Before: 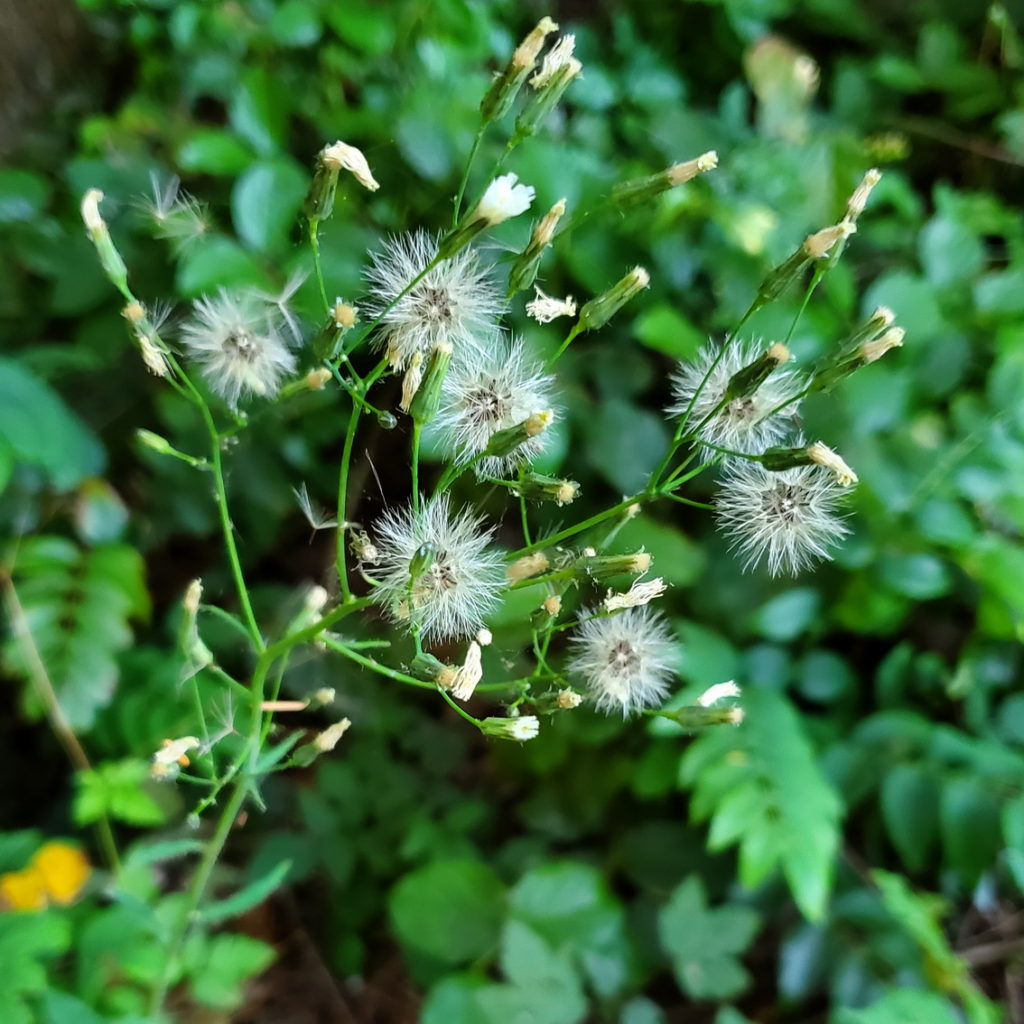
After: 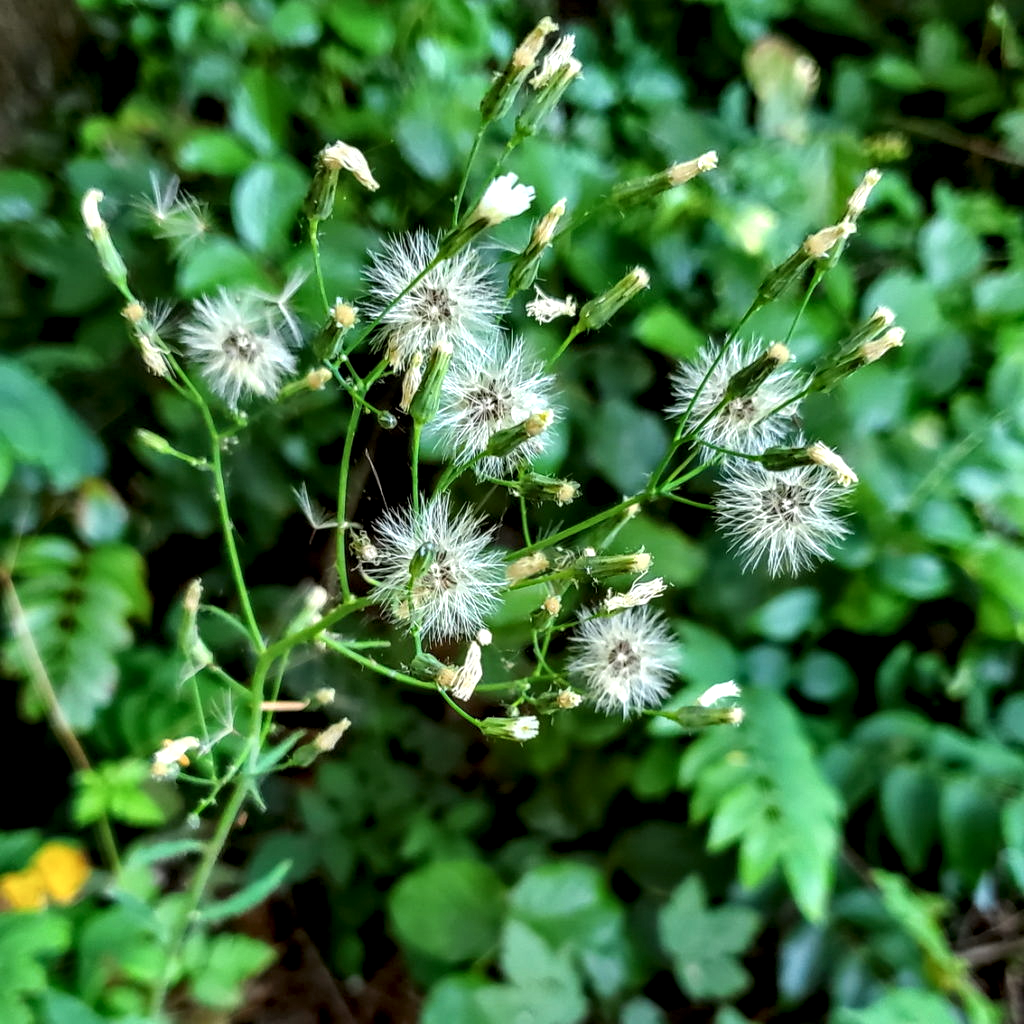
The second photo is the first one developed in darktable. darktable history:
local contrast: detail 161%
